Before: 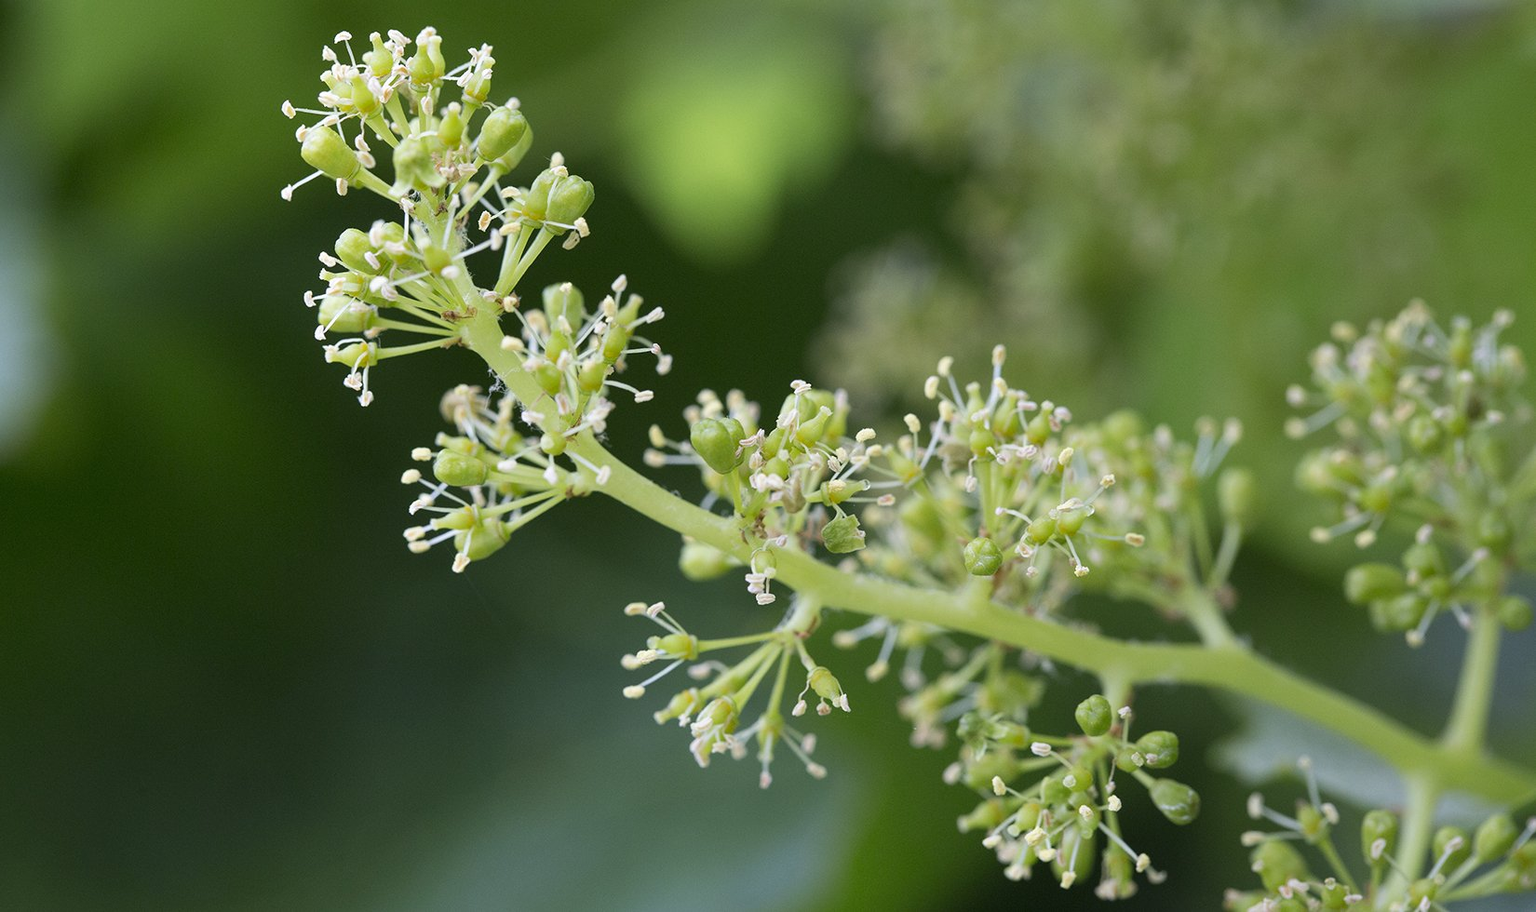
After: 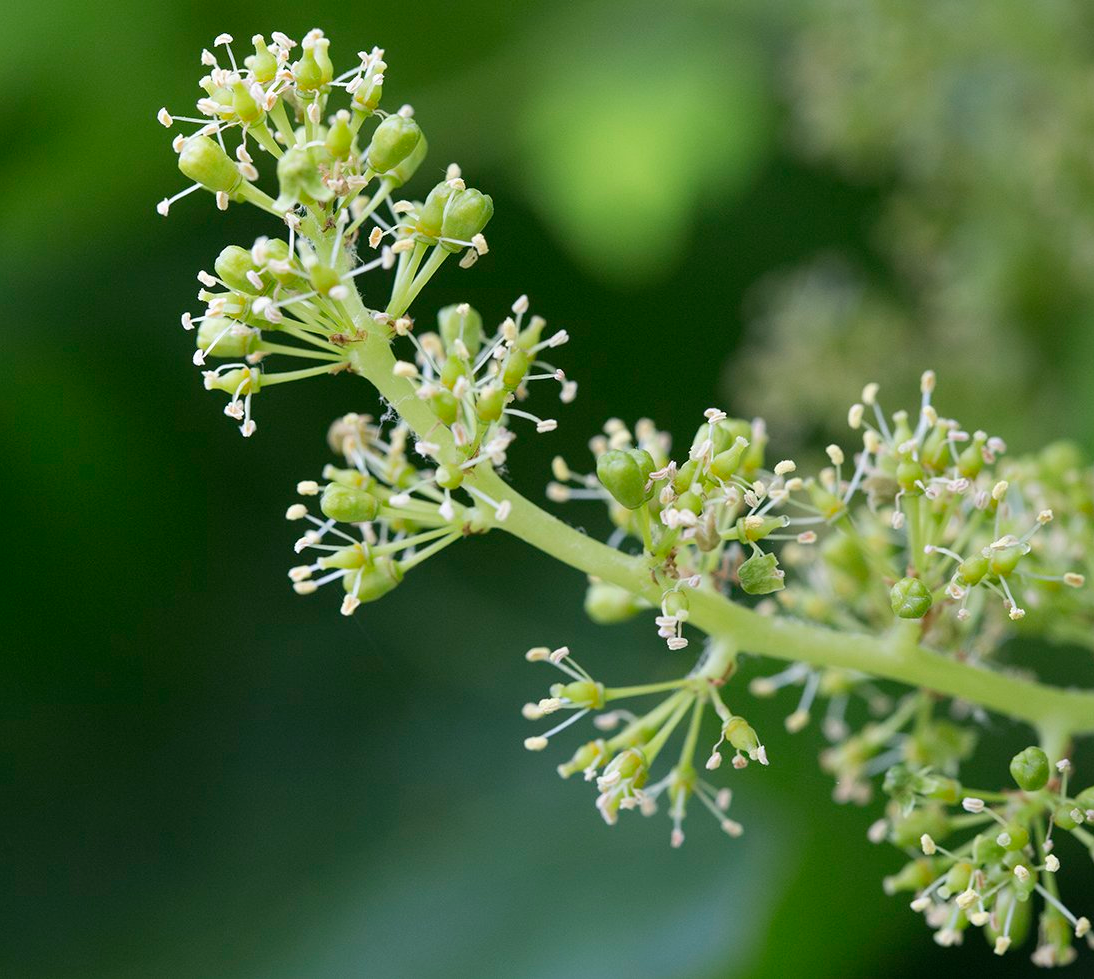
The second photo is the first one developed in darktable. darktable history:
crop and rotate: left 8.837%, right 24.837%
